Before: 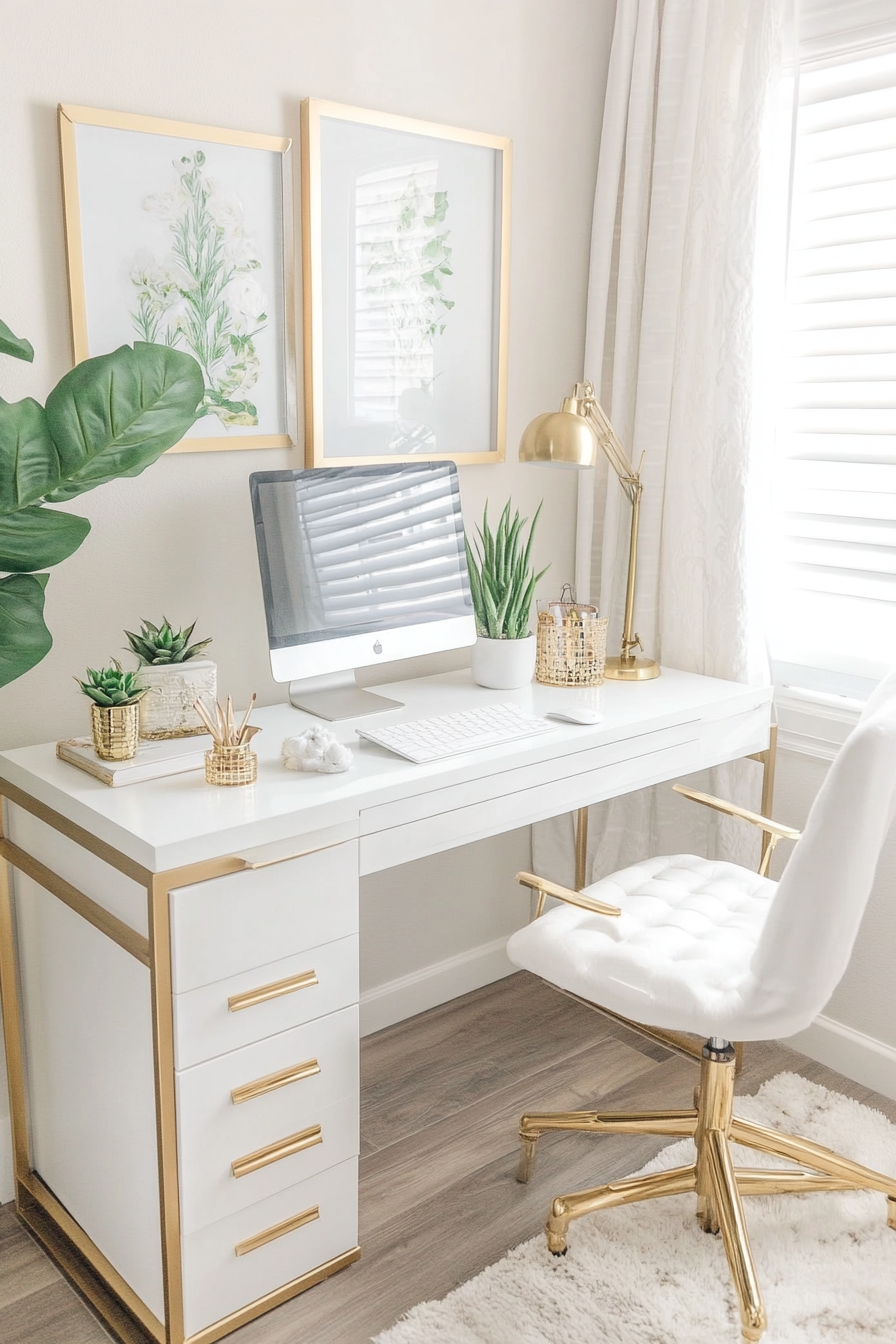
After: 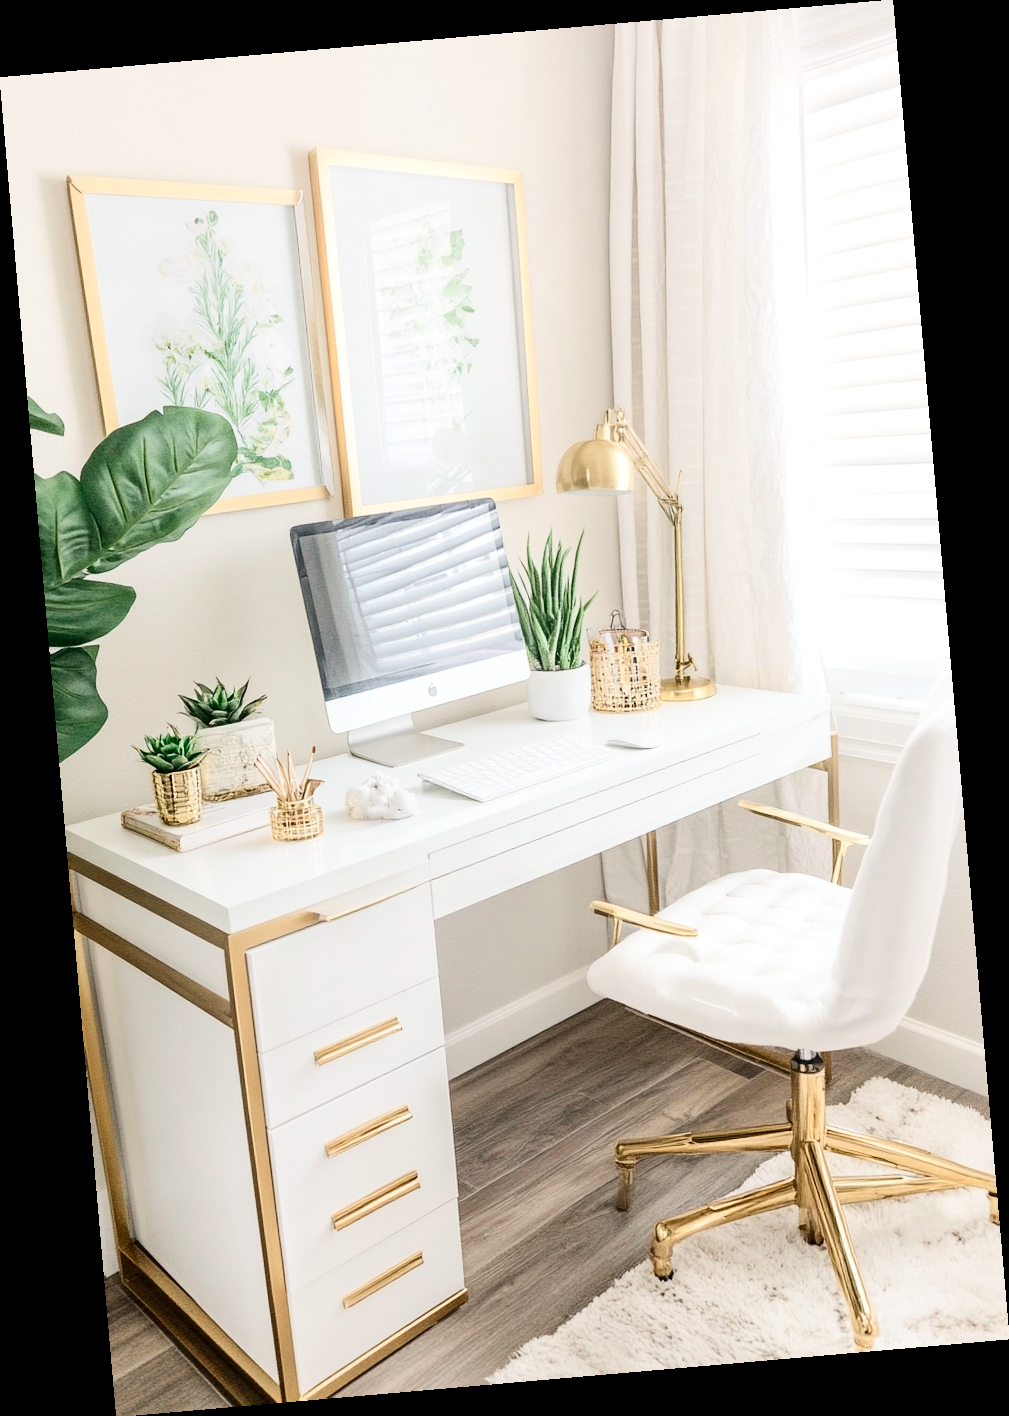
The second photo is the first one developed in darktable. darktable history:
rotate and perspective: rotation -4.98°, automatic cropping off
contrast brightness saturation: contrast 0.32, brightness -0.08, saturation 0.17
